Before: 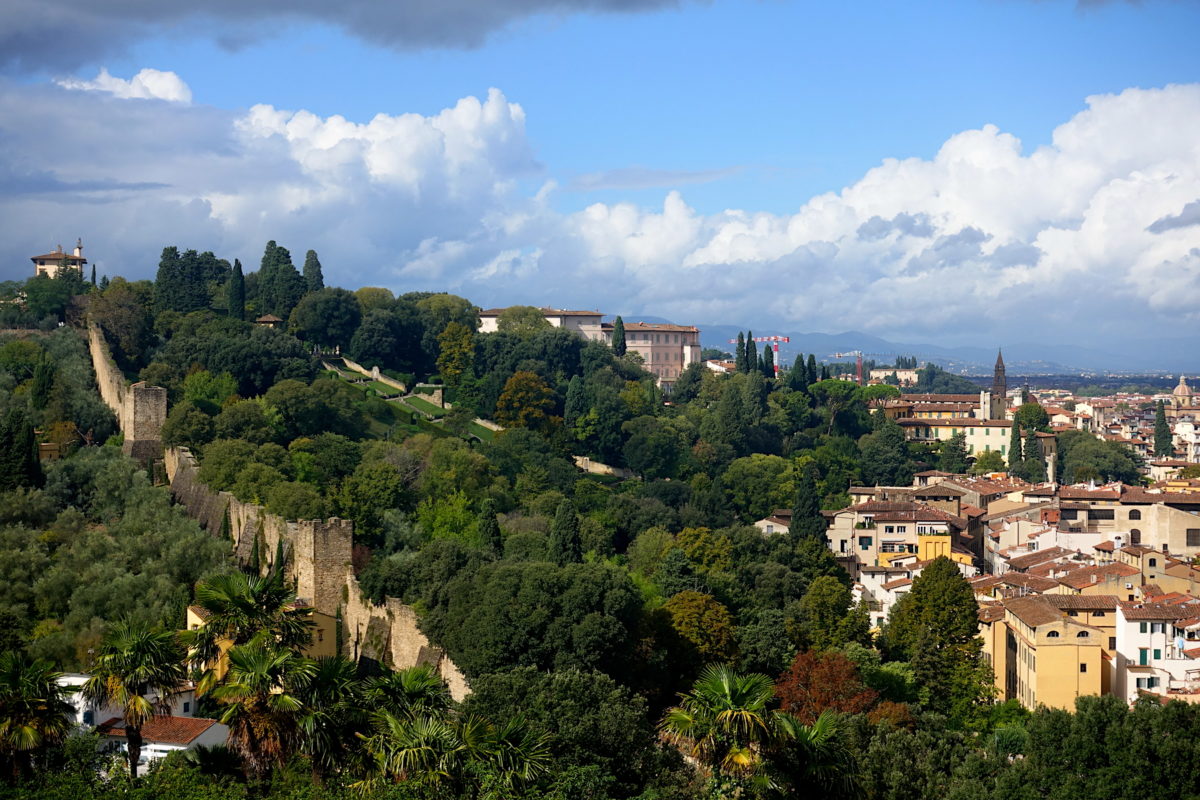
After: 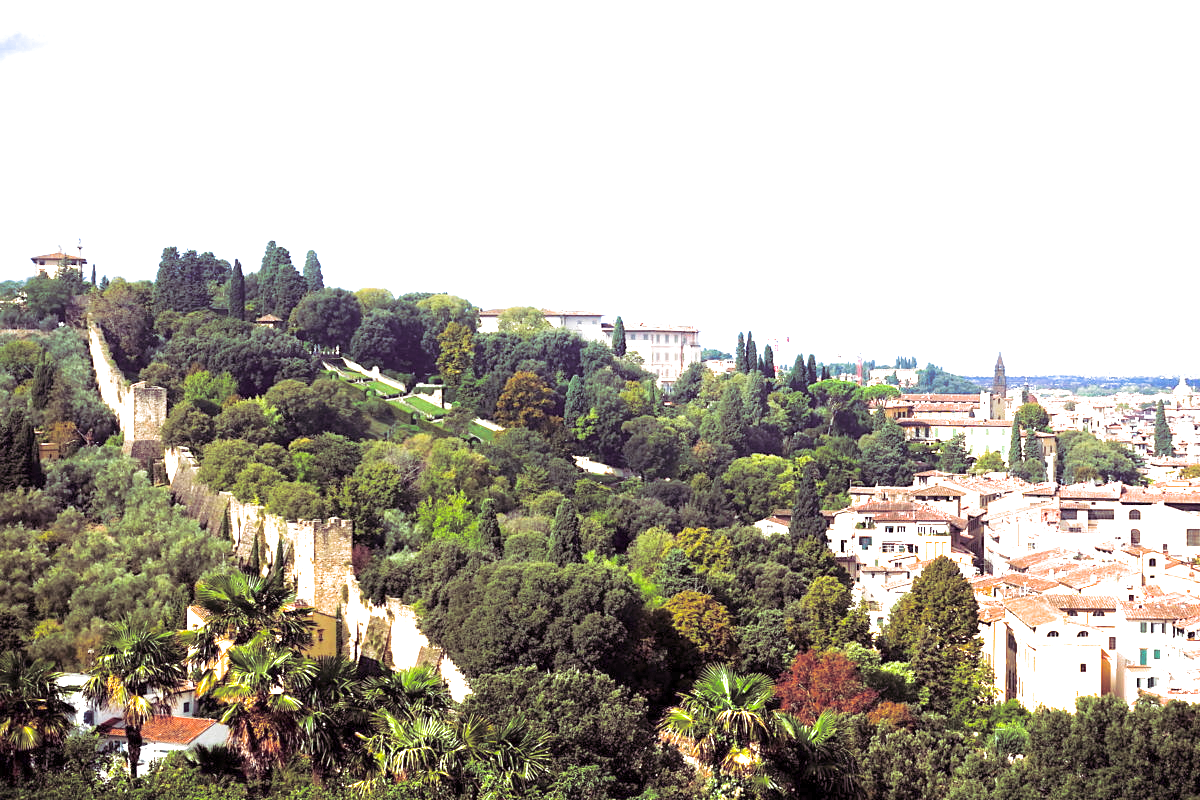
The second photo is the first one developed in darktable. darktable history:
exposure: exposure 2.207 EV, compensate highlight preservation false
split-toning: shadows › hue 316.8°, shadows › saturation 0.47, highlights › hue 201.6°, highlights › saturation 0, balance -41.97, compress 28.01%
